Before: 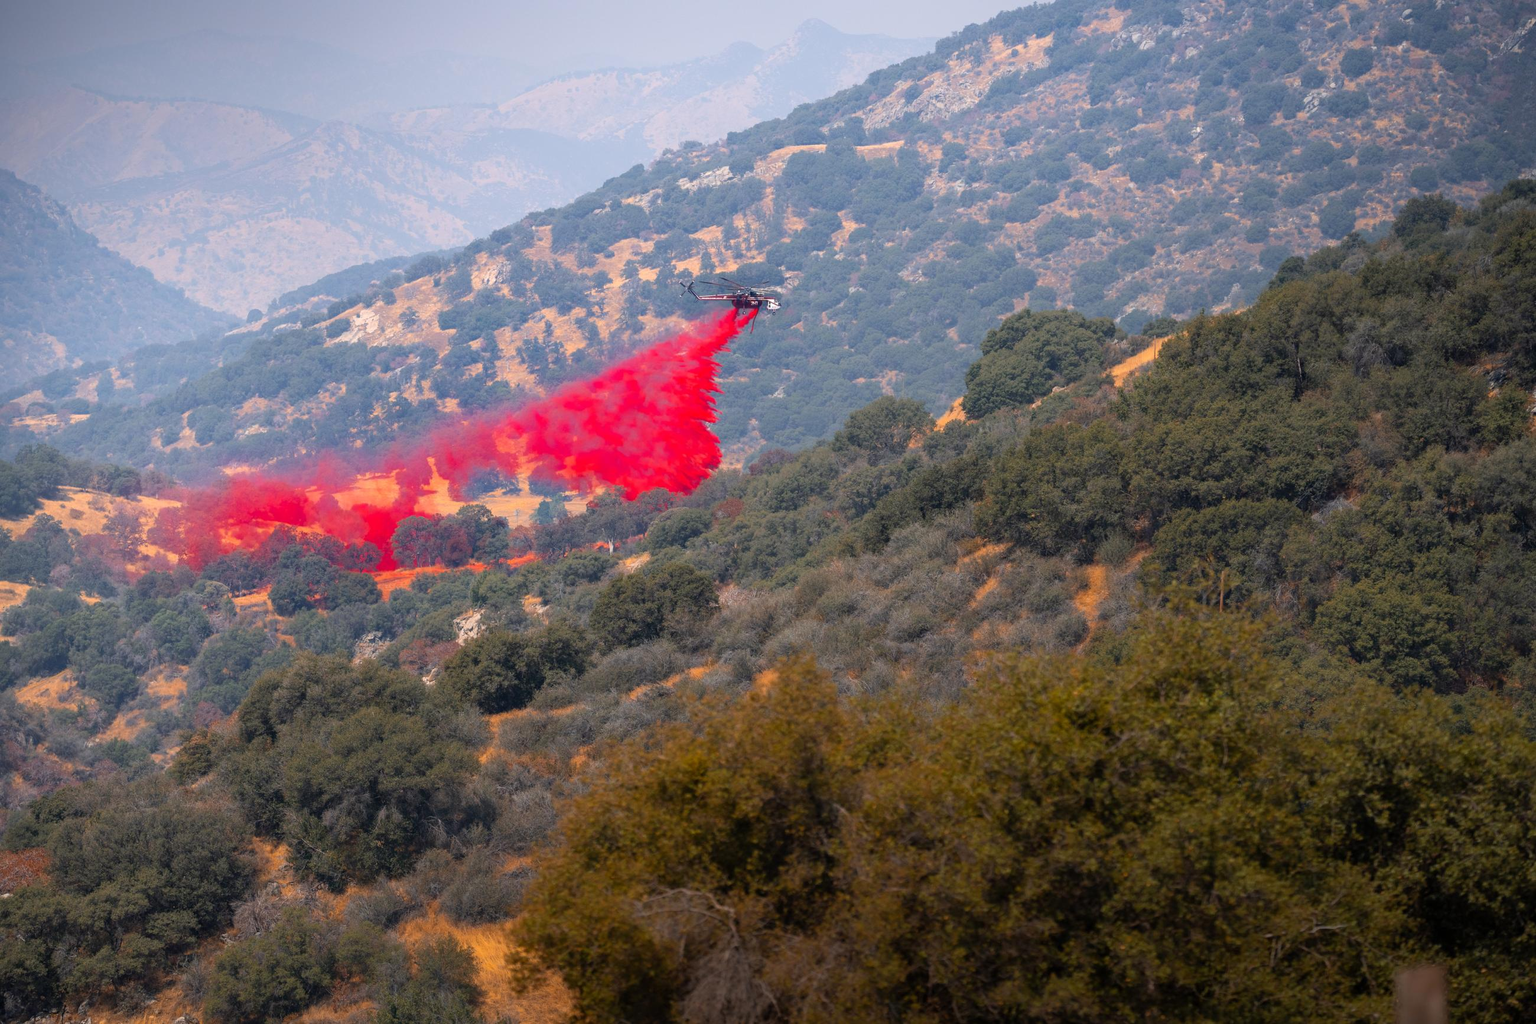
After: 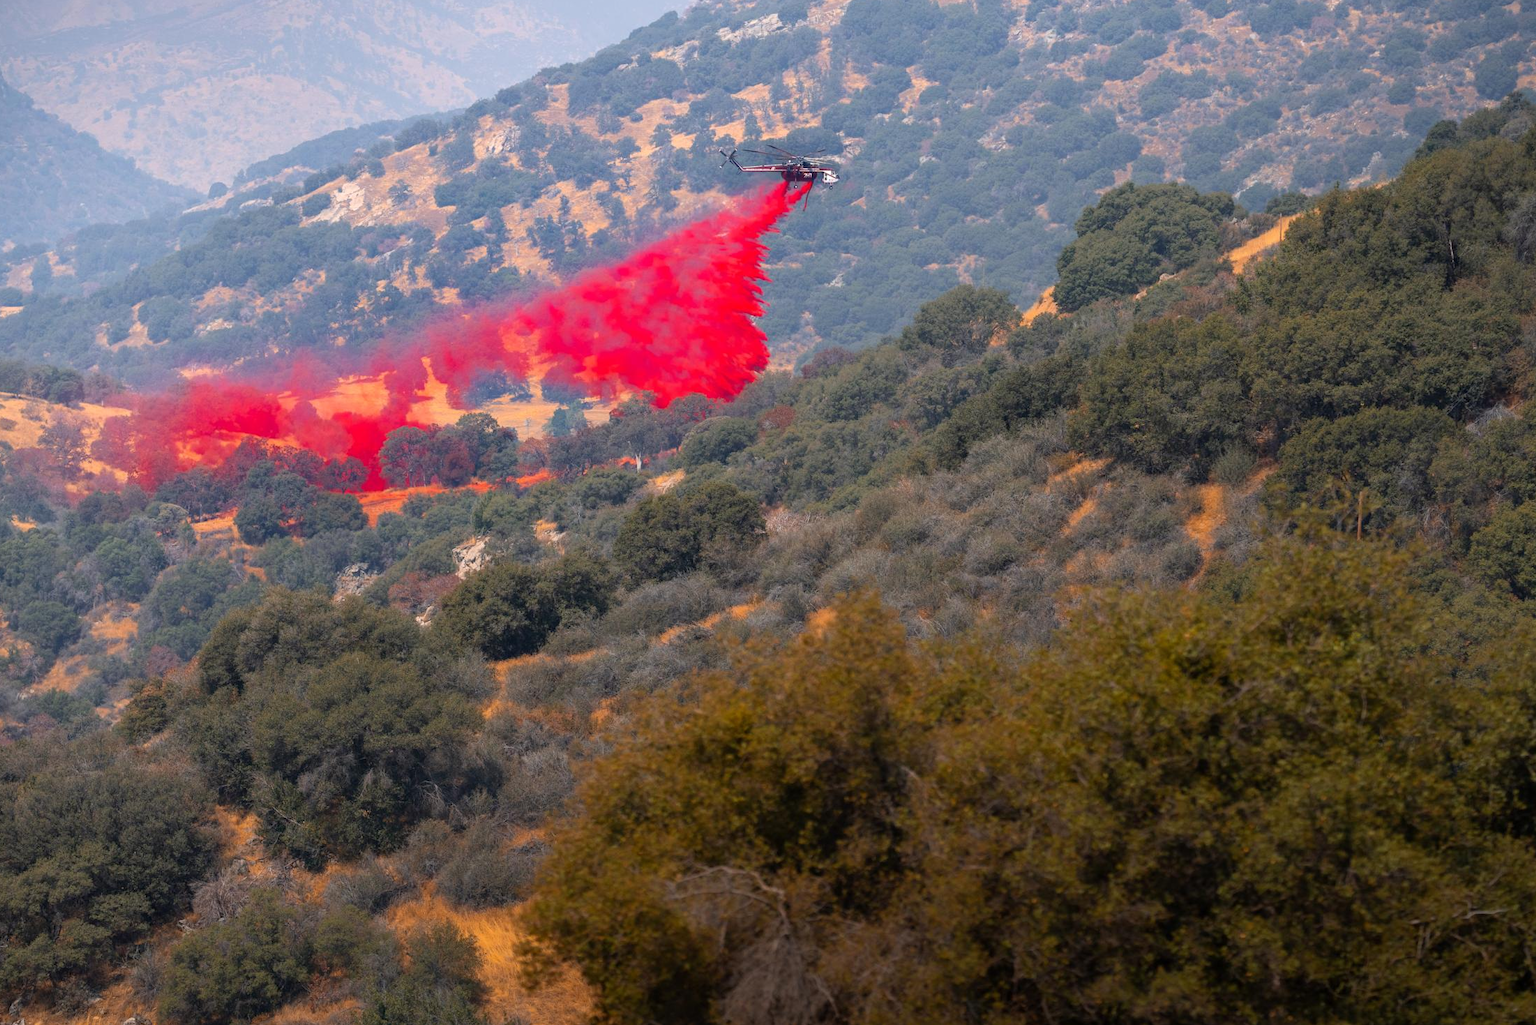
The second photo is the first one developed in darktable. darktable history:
tone equalizer: on, module defaults
crop and rotate: left 4.595%, top 15.145%, right 10.677%
